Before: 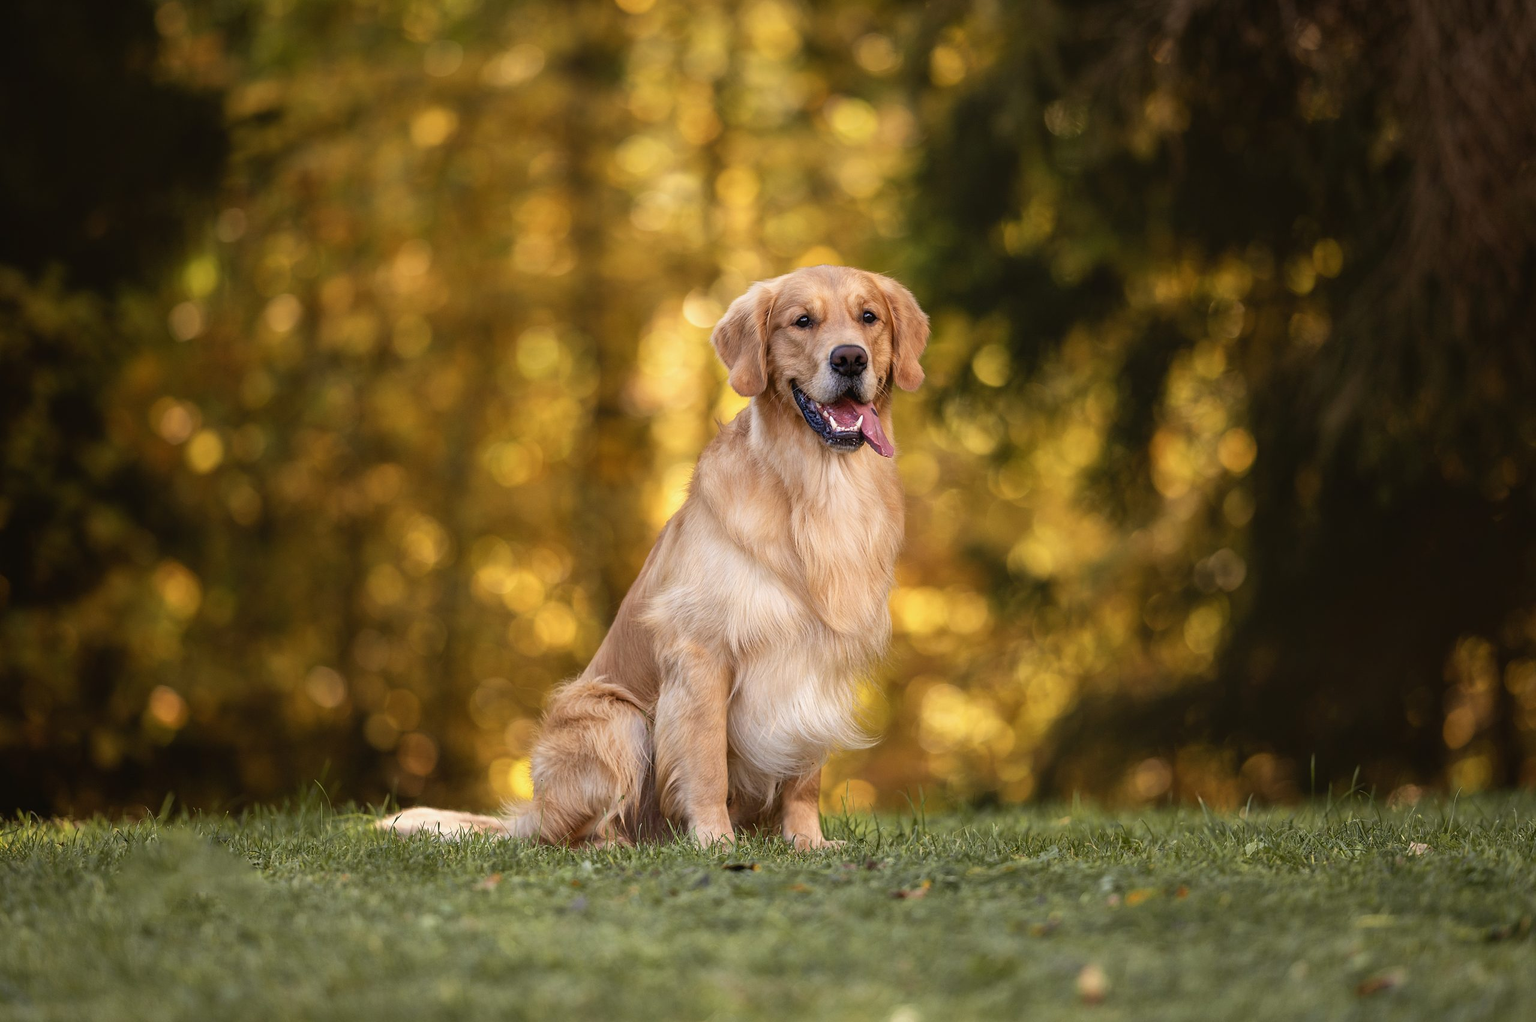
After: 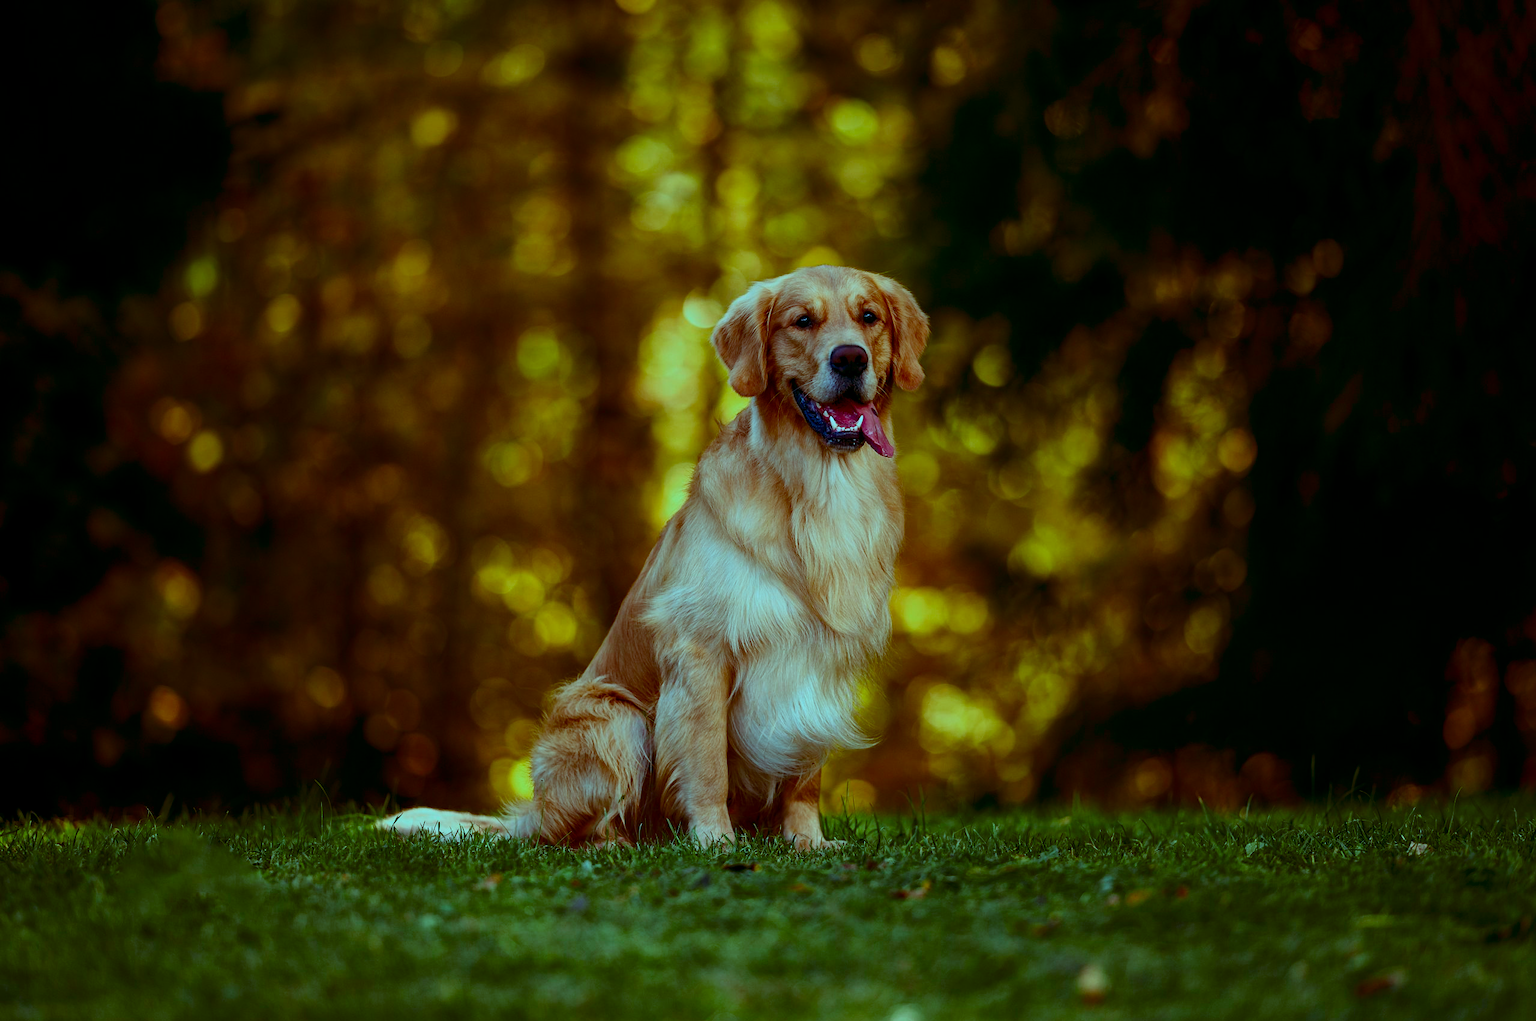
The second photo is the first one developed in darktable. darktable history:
color balance rgb: shadows lift › luminance -7.7%, shadows lift › chroma 2.13%, shadows lift › hue 165.27°, power › luminance -7.77%, power › chroma 1.34%, power › hue 330.55°, highlights gain › luminance -33.33%, highlights gain › chroma 5.68%, highlights gain › hue 217.2°, global offset › luminance -0.33%, global offset › chroma 0.11%, global offset › hue 165.27°, perceptual saturation grading › global saturation 27.72%, perceptual saturation grading › highlights -25%, perceptual saturation grading › mid-tones 25%, perceptual saturation grading › shadows 50%
contrast brightness saturation: contrast 0.22, brightness -0.19, saturation 0.24
